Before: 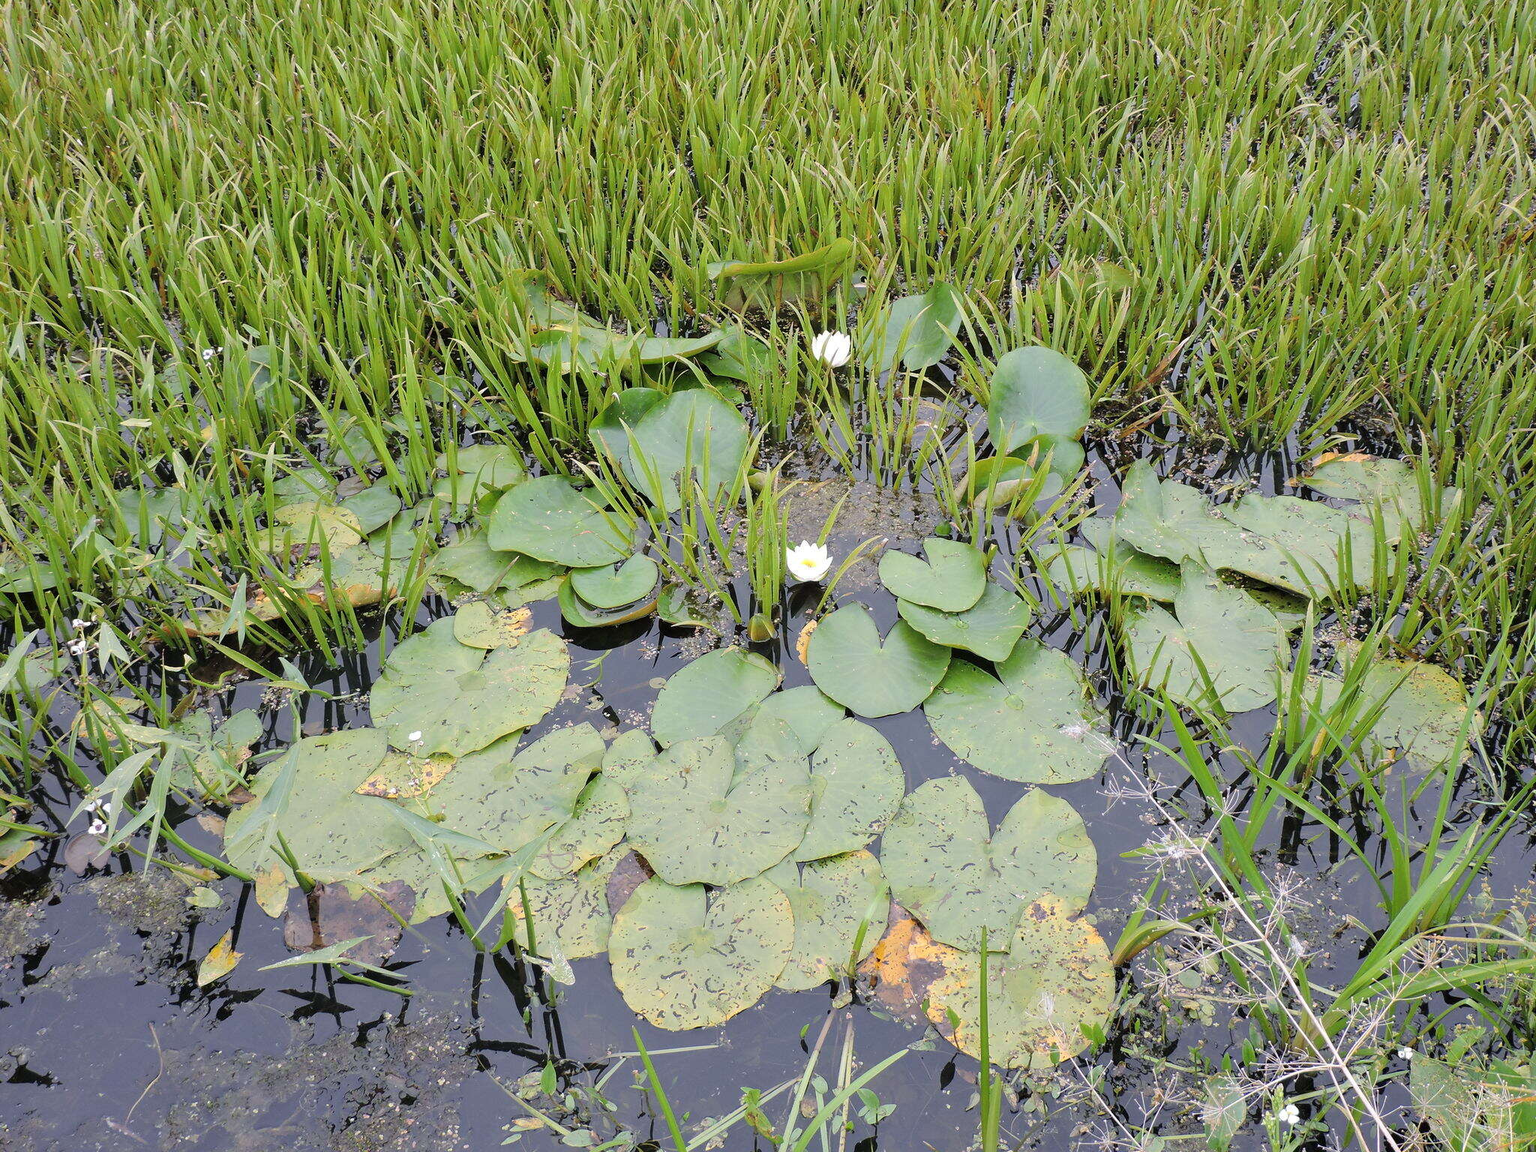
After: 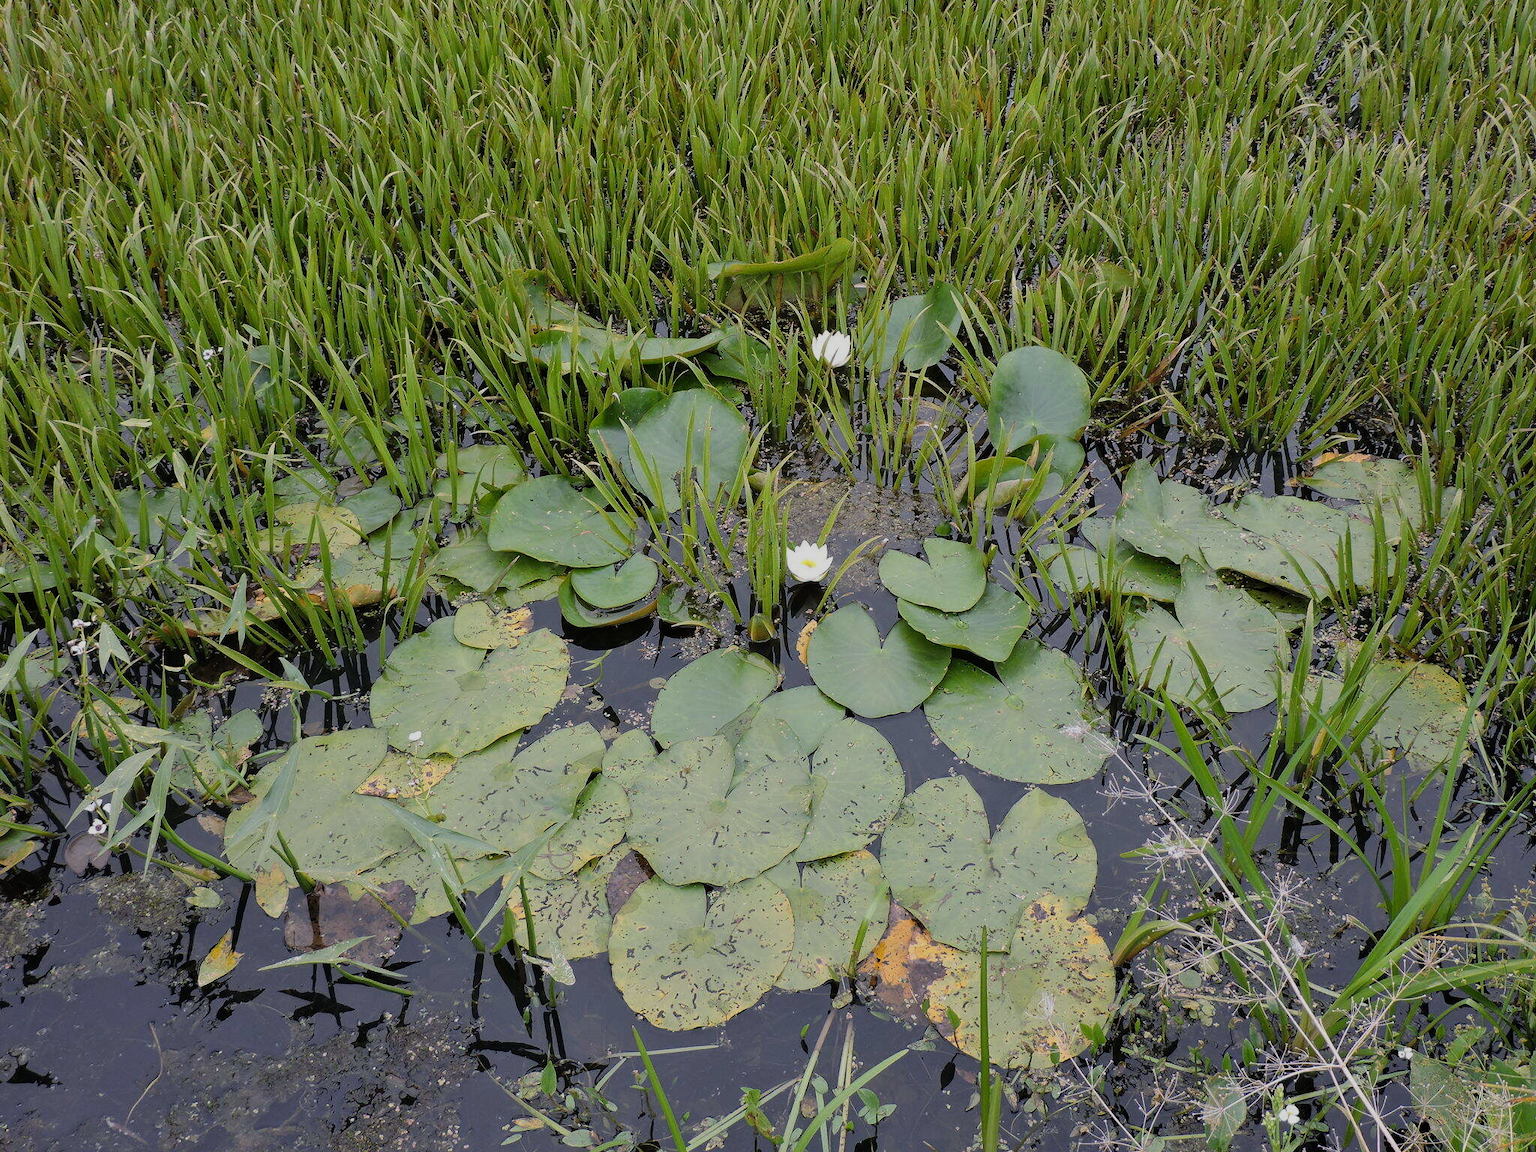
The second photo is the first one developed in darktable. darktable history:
exposure: exposure -1 EV, compensate highlight preservation false
contrast brightness saturation: contrast 0.1, brightness 0.03, saturation 0.09
tone equalizer: -8 EV -0.417 EV, -7 EV -0.389 EV, -6 EV -0.333 EV, -5 EV -0.222 EV, -3 EV 0.222 EV, -2 EV 0.333 EV, -1 EV 0.389 EV, +0 EV 0.417 EV, edges refinement/feathering 500, mask exposure compensation -1.57 EV, preserve details no
